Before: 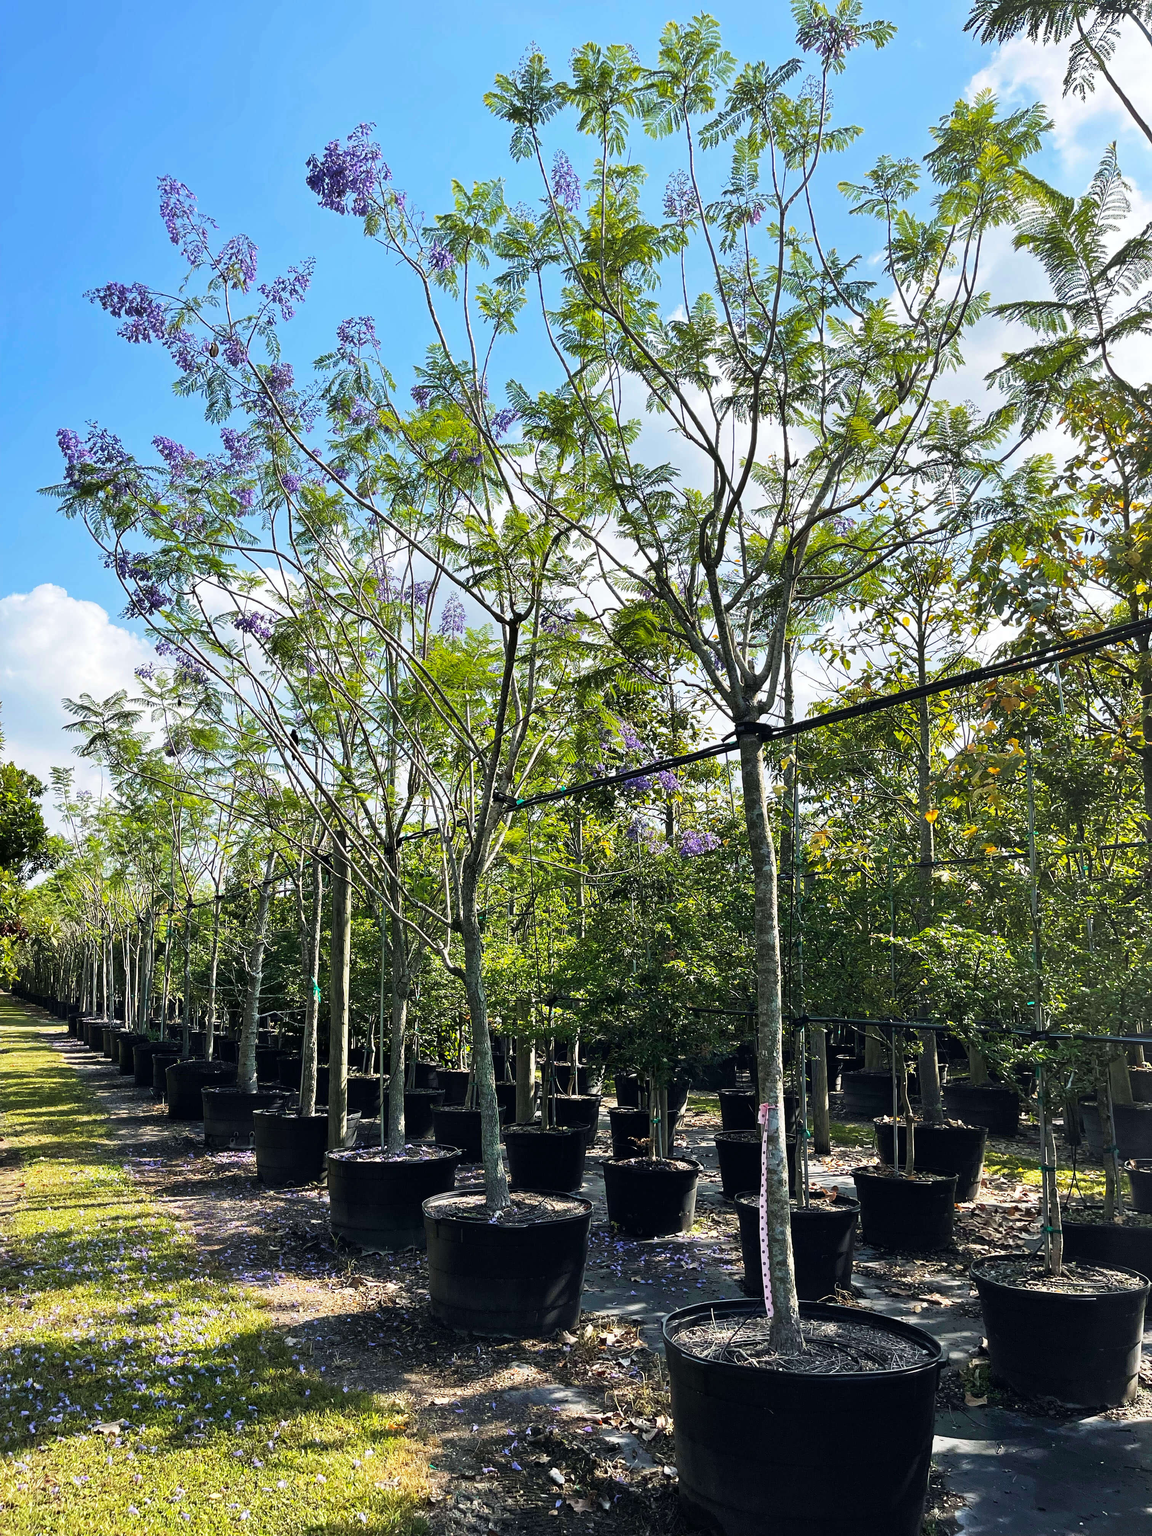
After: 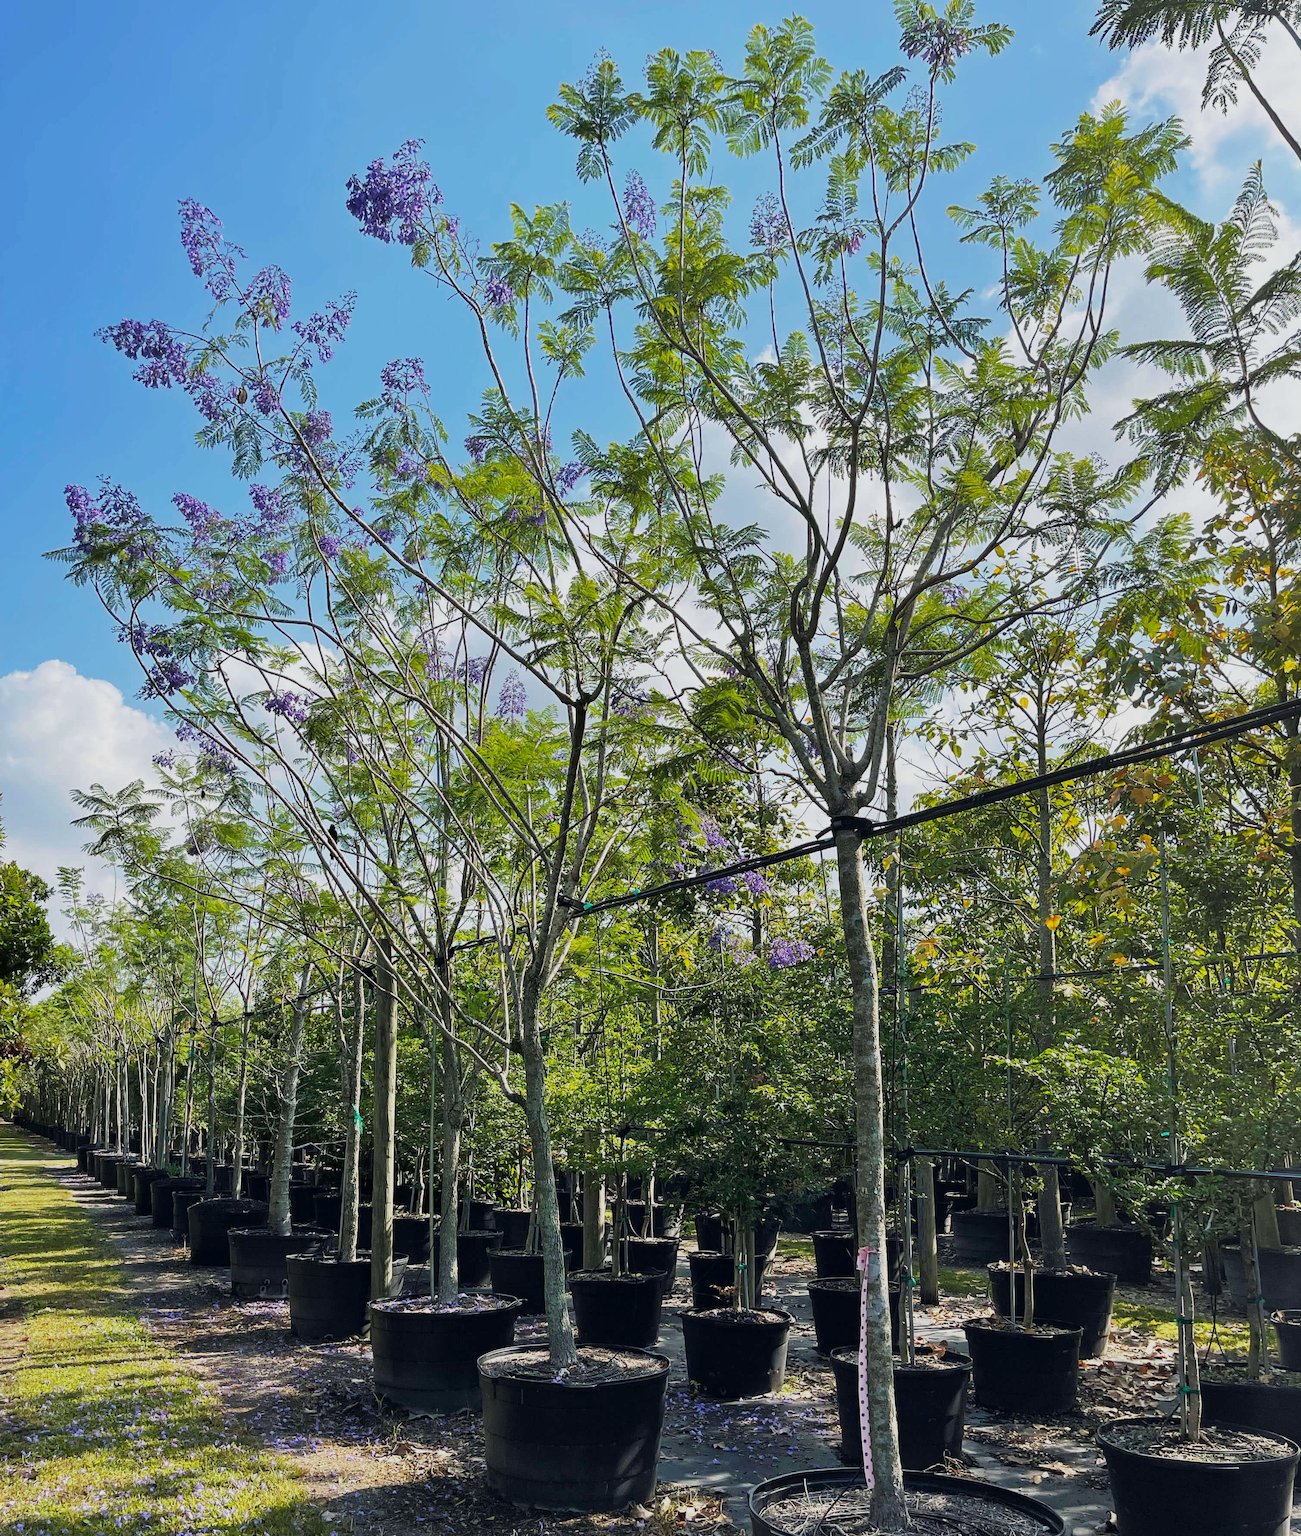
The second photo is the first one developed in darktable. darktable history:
tone equalizer: -8 EV 0.25 EV, -7 EV 0.417 EV, -6 EV 0.417 EV, -5 EV 0.25 EV, -3 EV -0.25 EV, -2 EV -0.417 EV, -1 EV -0.417 EV, +0 EV -0.25 EV, edges refinement/feathering 500, mask exposure compensation -1.57 EV, preserve details guided filter
crop and rotate: top 0%, bottom 11.49%
